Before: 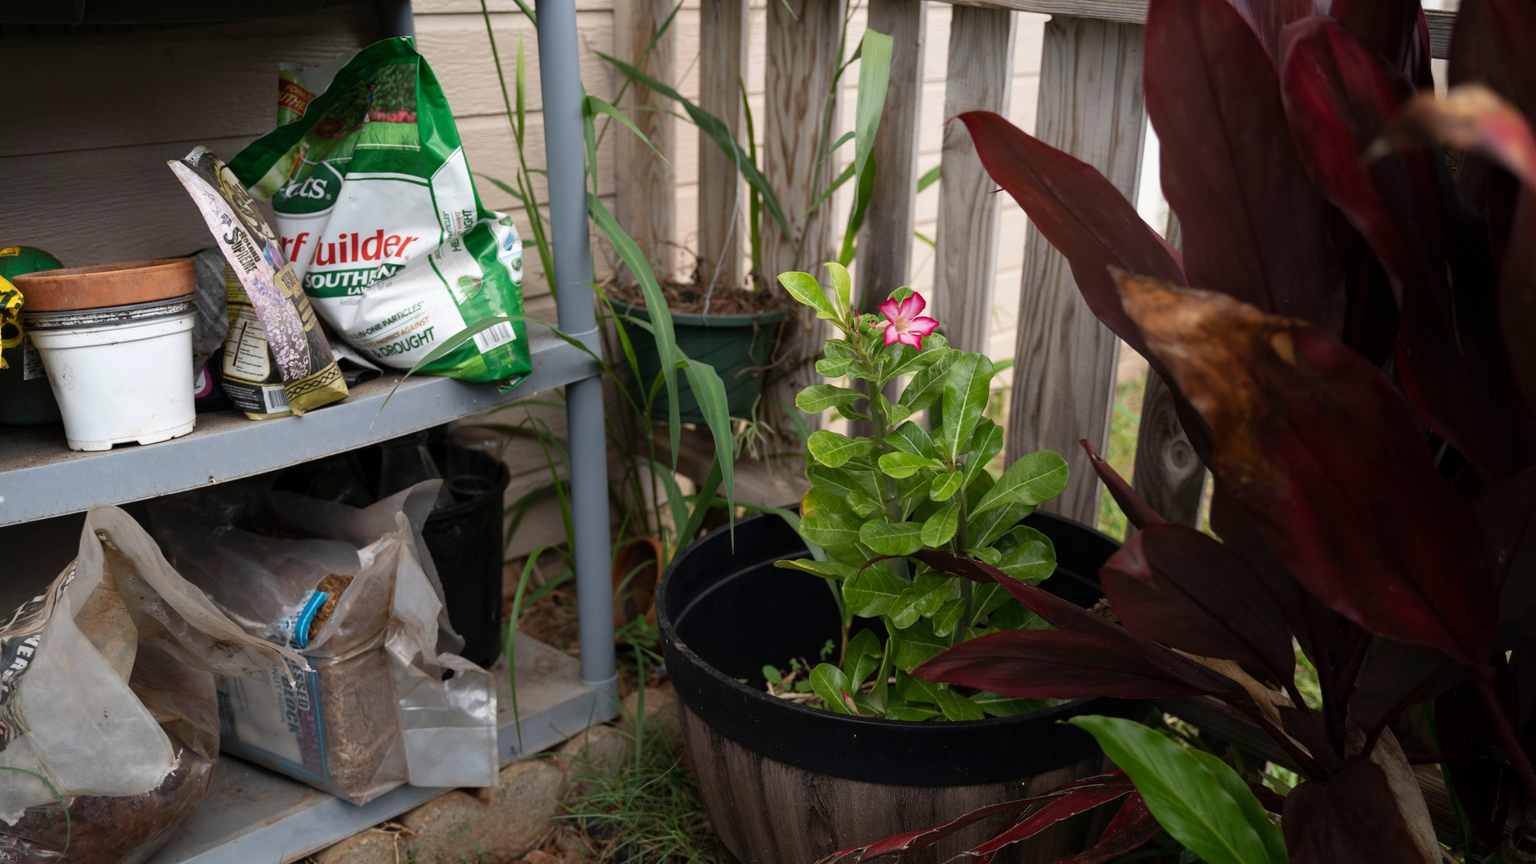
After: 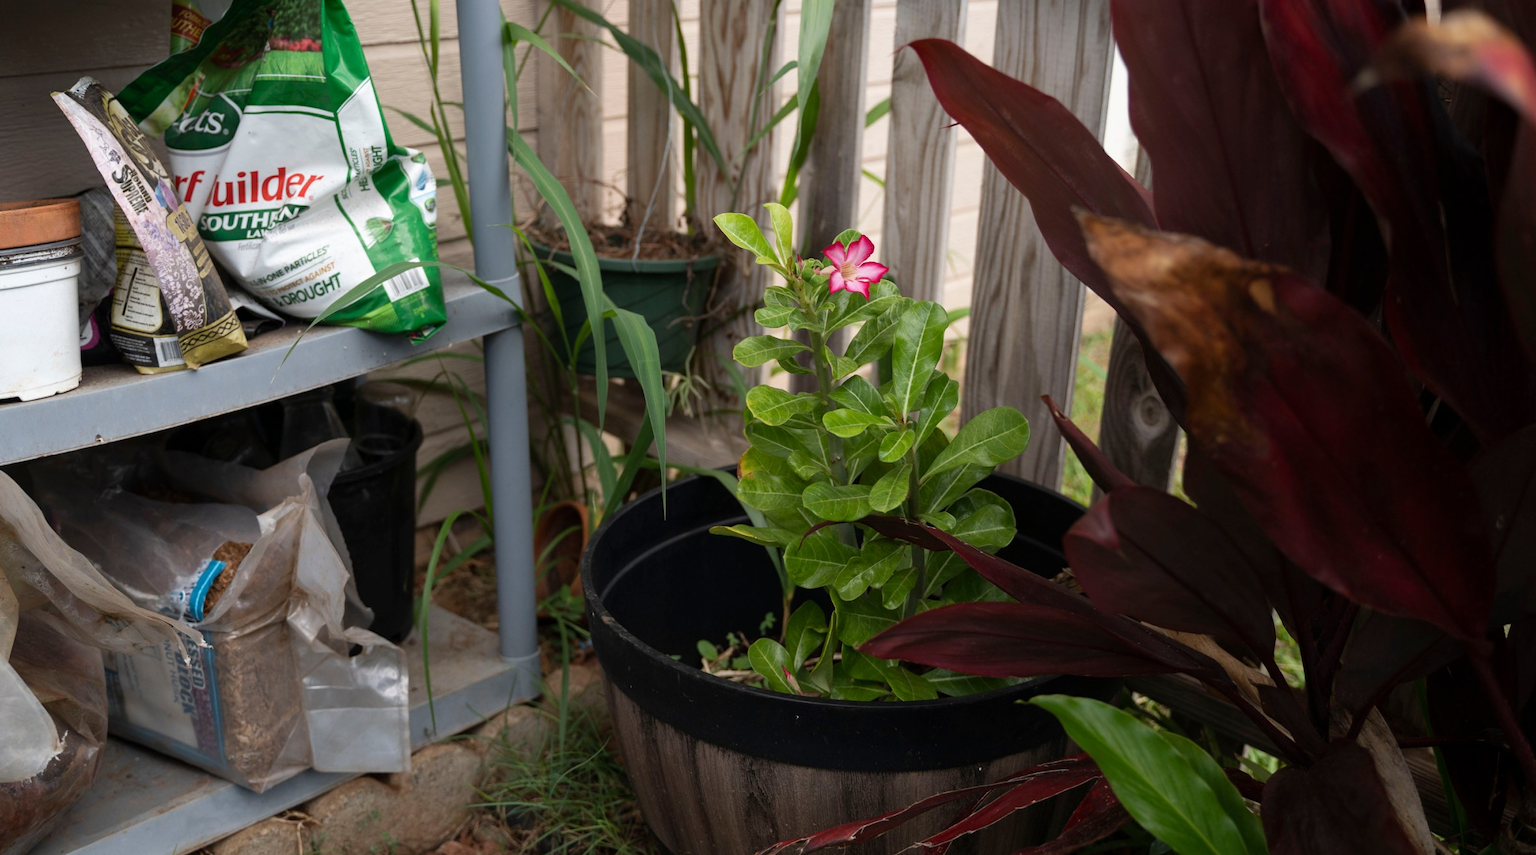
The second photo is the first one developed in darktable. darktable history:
crop and rotate: left 7.863%, top 8.798%
tone equalizer: edges refinement/feathering 500, mask exposure compensation -1.57 EV, preserve details no
